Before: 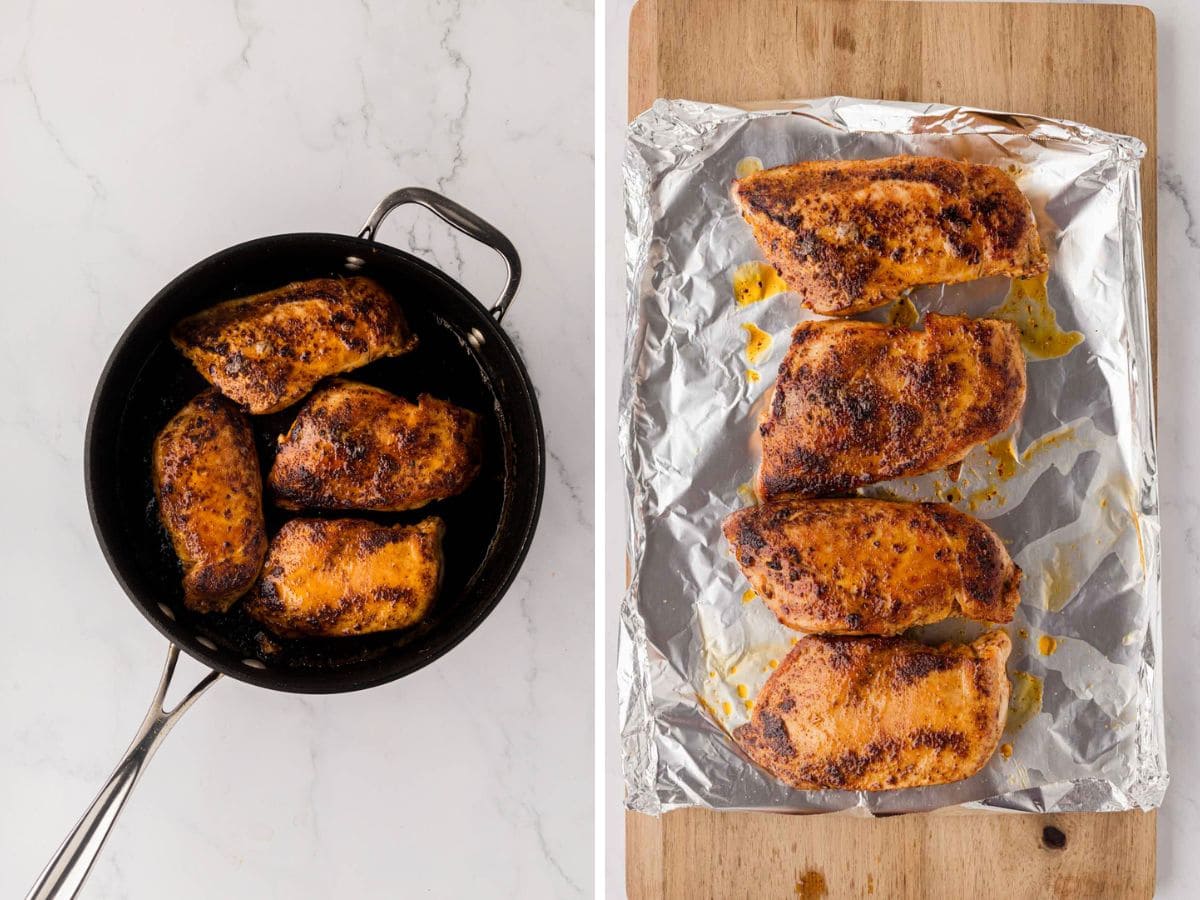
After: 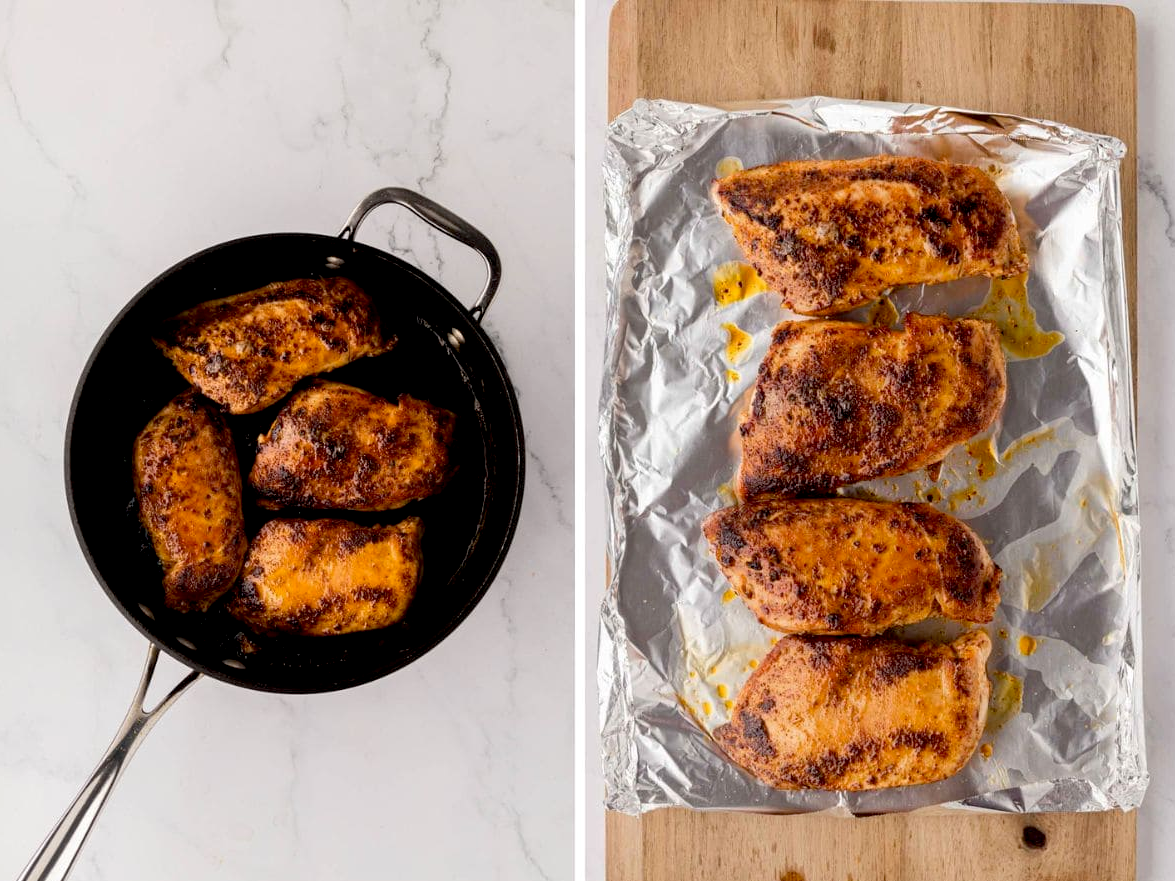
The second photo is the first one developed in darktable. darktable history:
crop: left 1.743%, right 0.268%, bottom 2.011%
exposure: black level correction 0.01, exposure 0.011 EV, compensate highlight preservation false
